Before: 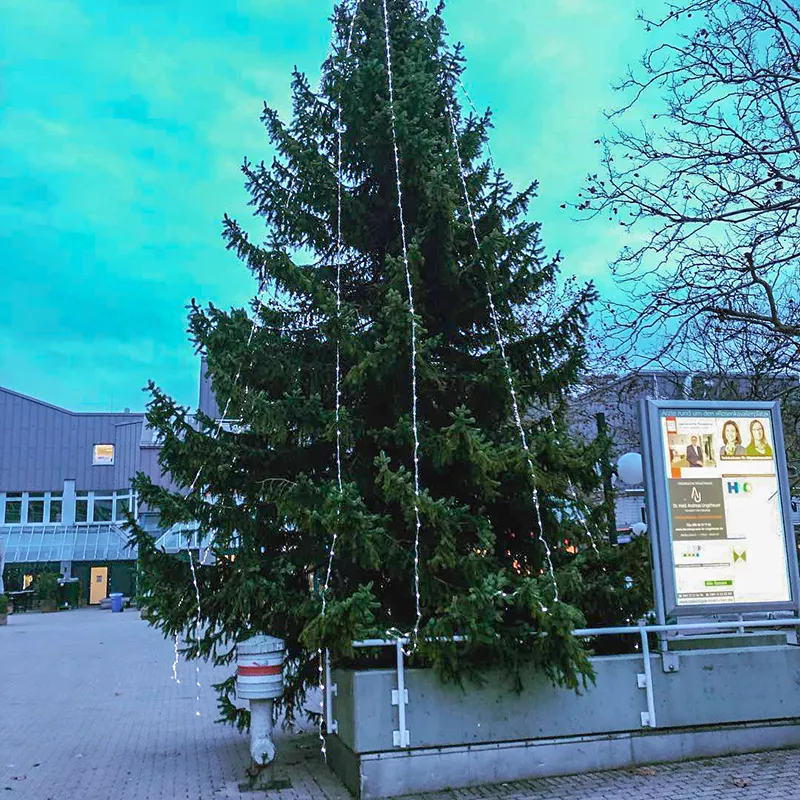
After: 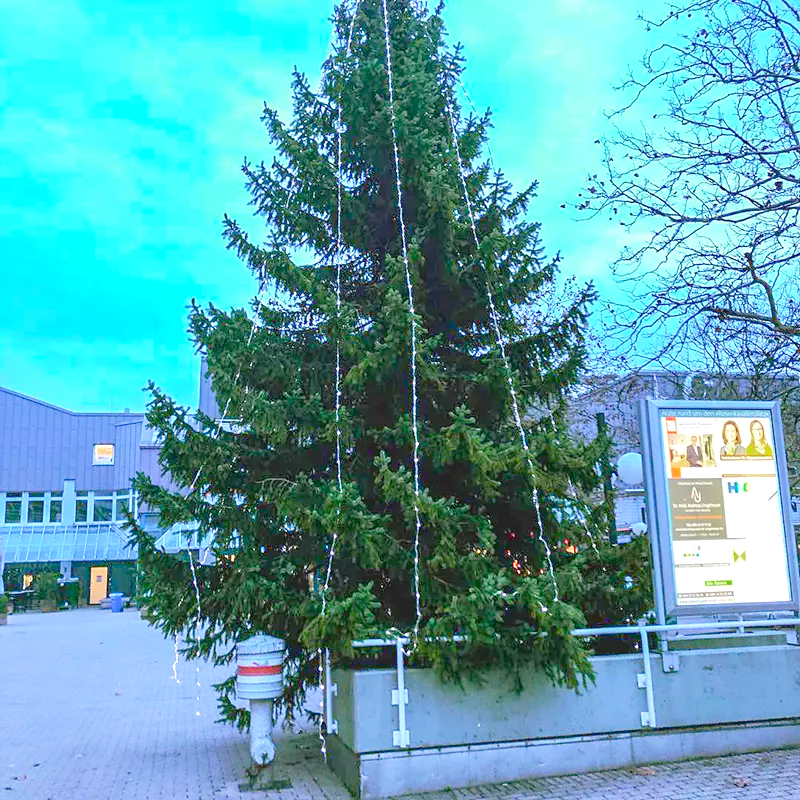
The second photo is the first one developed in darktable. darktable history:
exposure: exposure 0.2 EV, compensate highlight preservation false
levels: levels [0, 0.397, 0.955]
